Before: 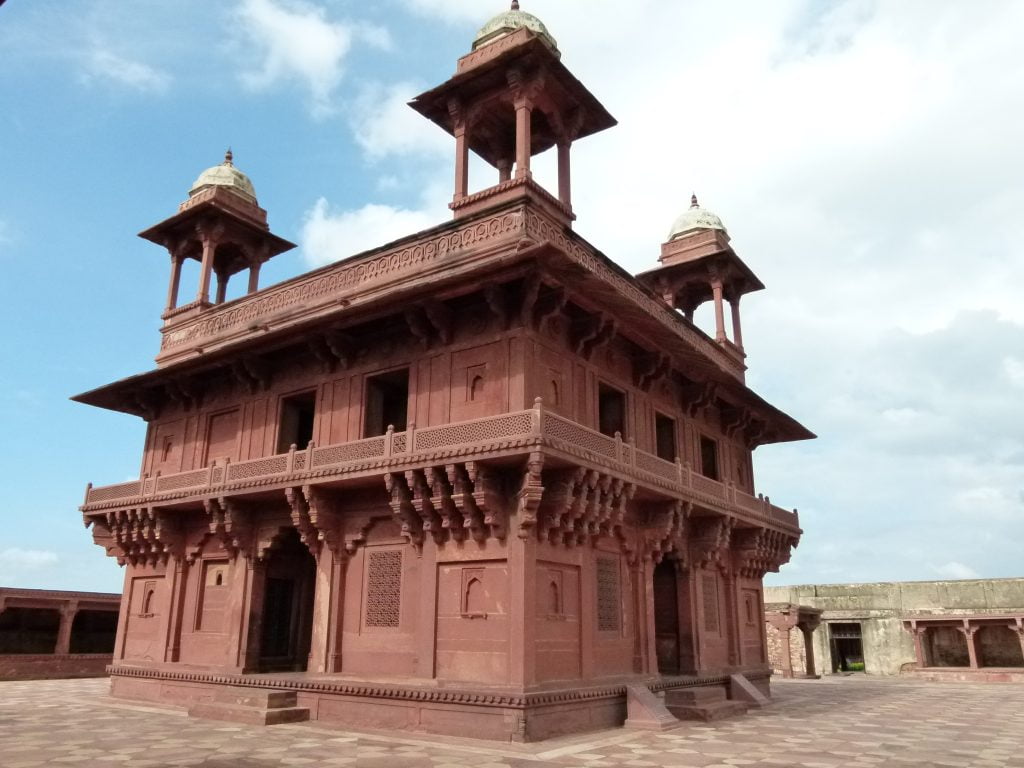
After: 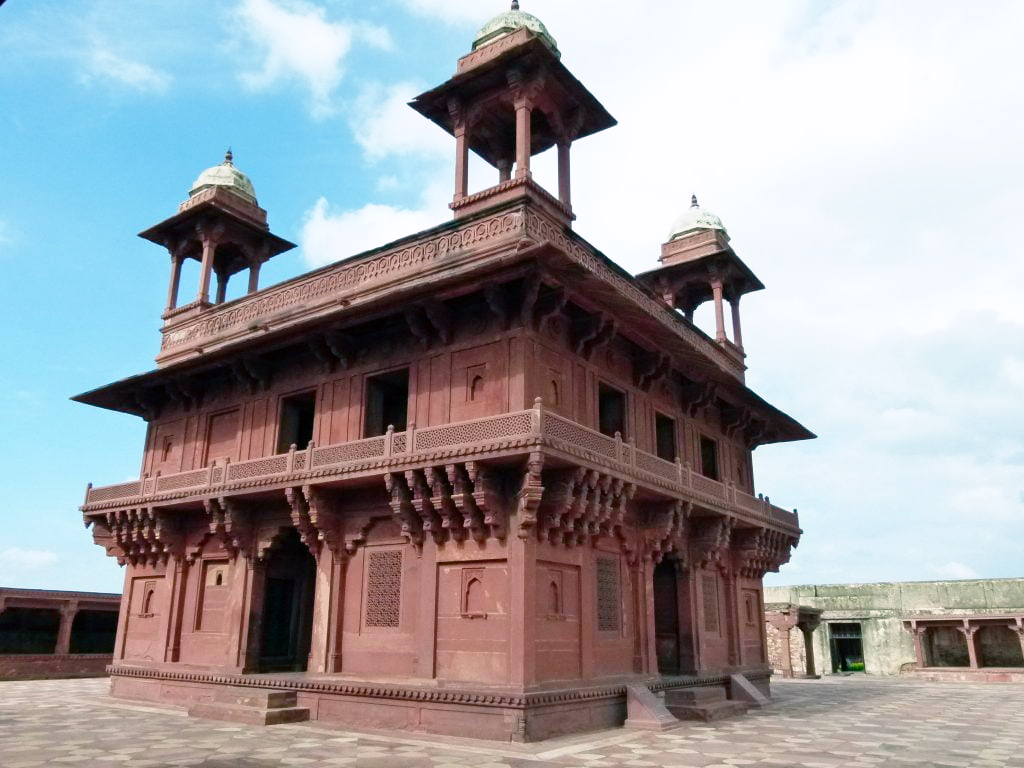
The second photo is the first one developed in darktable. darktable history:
base curve: curves: ch0 [(0, 0) (0.666, 0.806) (1, 1)], preserve colors none
color balance rgb: power › luminance -7.664%, power › chroma 2.294%, power › hue 219.28°, highlights gain › chroma 0.168%, highlights gain › hue 332.71°, perceptual saturation grading › global saturation 34.682%, perceptual saturation grading › highlights -29.938%, perceptual saturation grading › shadows 34.983%, global vibrance 3.39%
